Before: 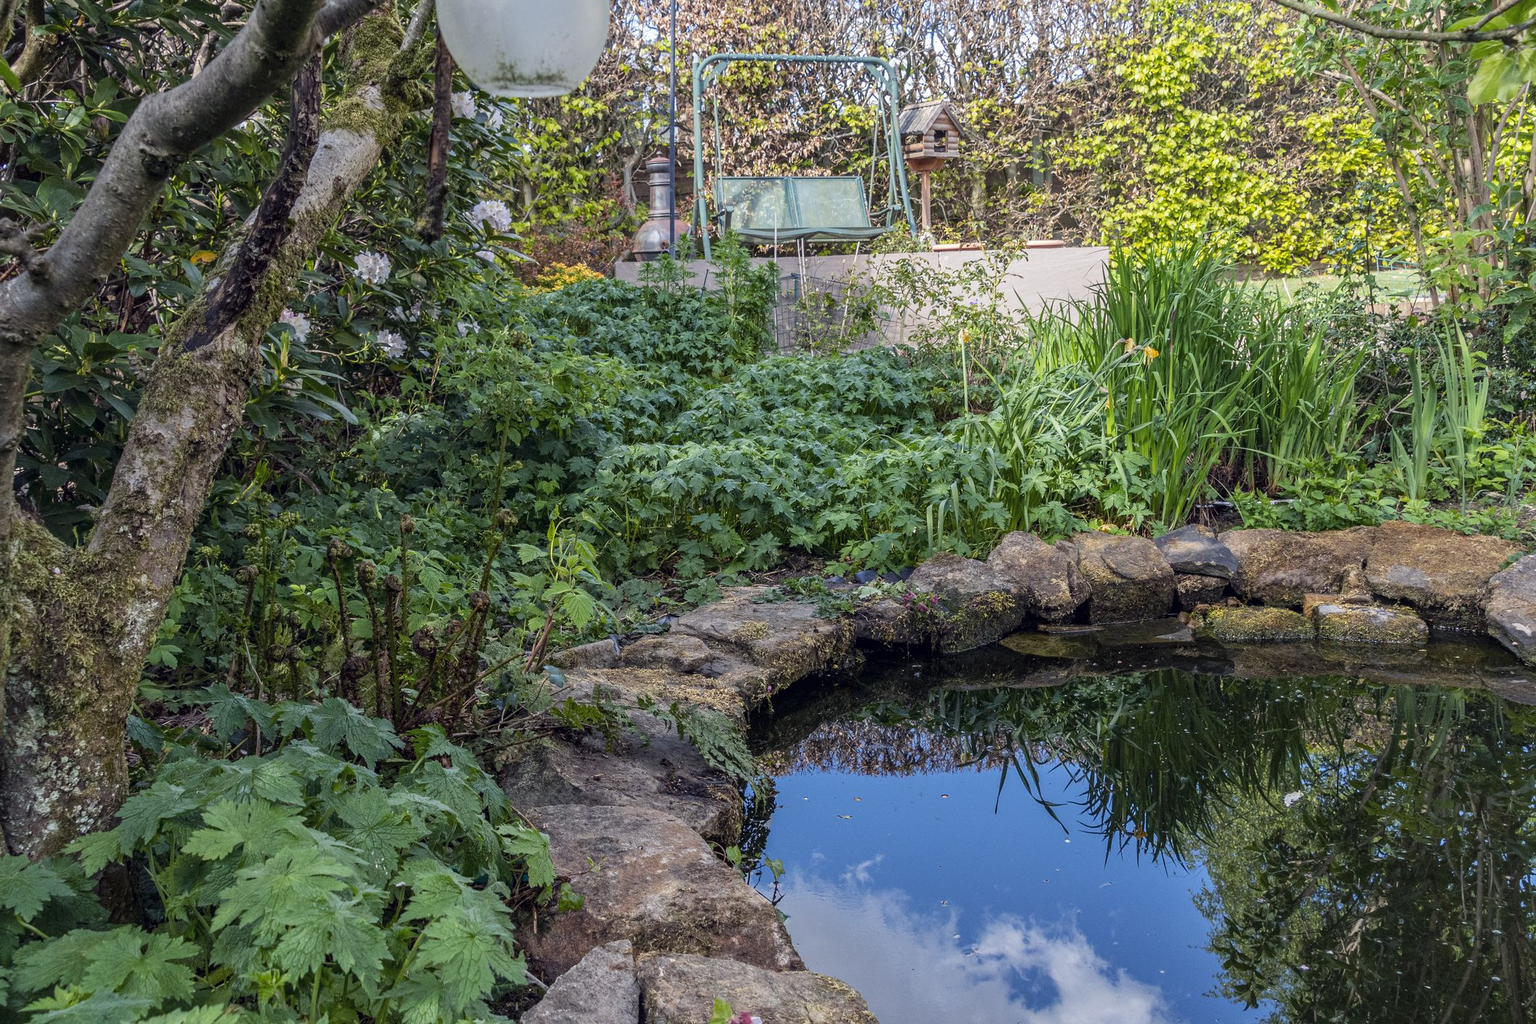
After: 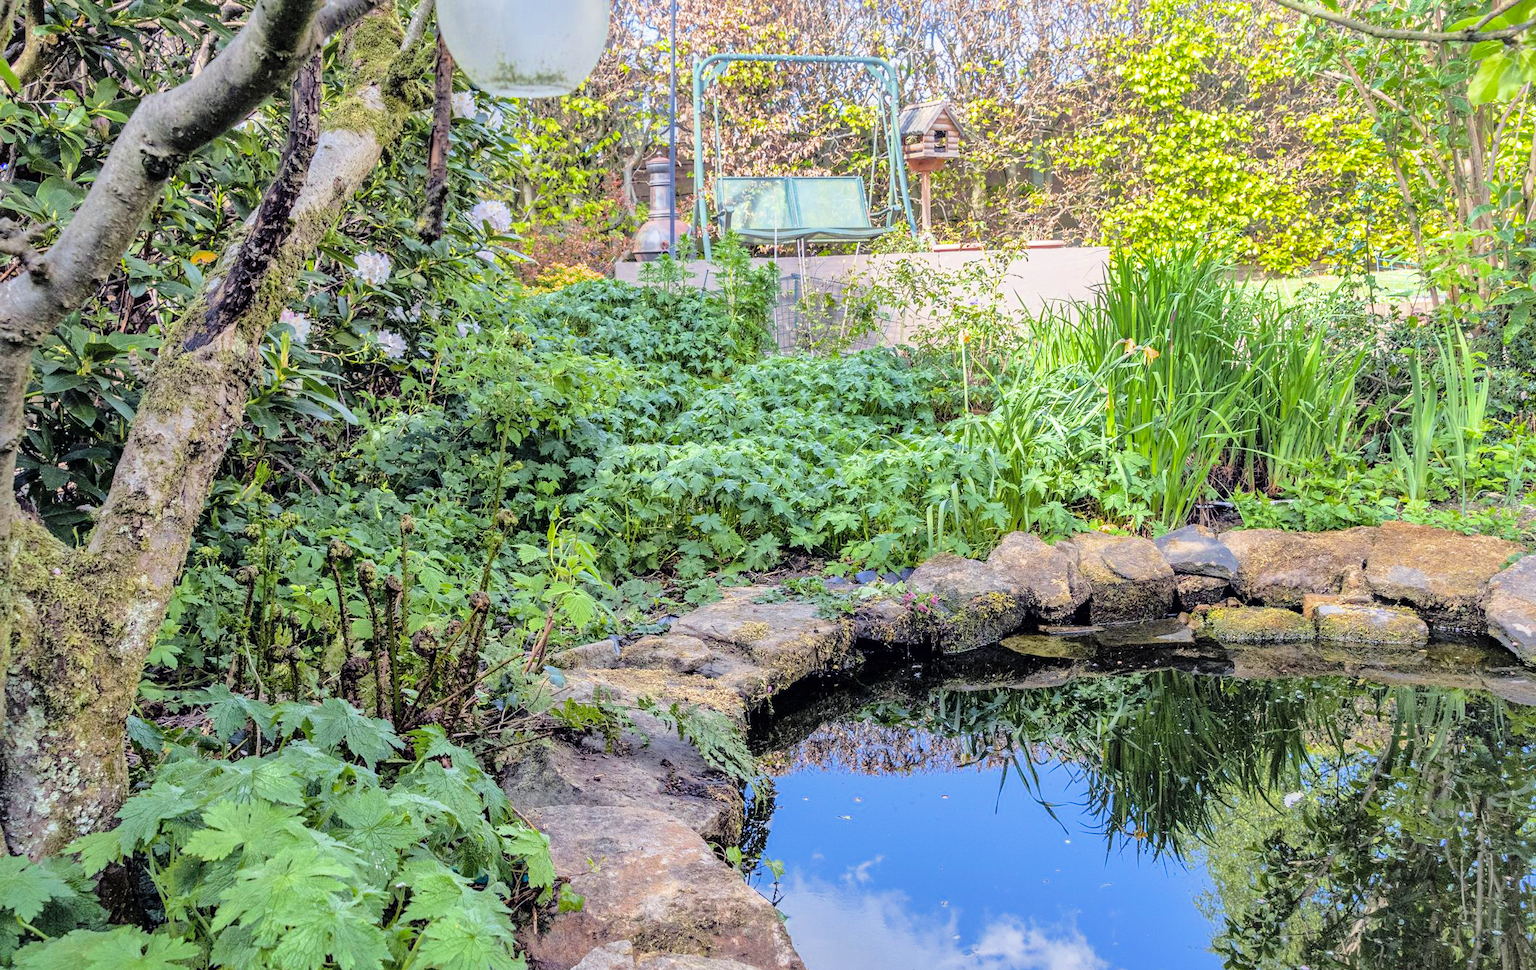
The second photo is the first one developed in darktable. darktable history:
crop and rotate: top 0.01%, bottom 5.203%
filmic rgb: black relative exposure -7.23 EV, white relative exposure 5.35 EV, hardness 3.02, color science v6 (2022)
tone equalizer: -8 EV -1.07 EV, -7 EV -0.993 EV, -6 EV -0.855 EV, -5 EV -0.605 EV, -3 EV 0.573 EV, -2 EV 0.865 EV, -1 EV 1.01 EV, +0 EV 1.05 EV, edges refinement/feathering 500, mask exposure compensation -1.25 EV, preserve details no
shadows and highlights: shadows 40.17, highlights -59.95
exposure: black level correction 0, exposure 1.199 EV, compensate exposure bias true, compensate highlight preservation false
tone curve: curves: ch0 [(0, 0) (0.004, 0.008) (0.077, 0.156) (0.169, 0.29) (0.774, 0.774) (1, 1)], color space Lab, linked channels, preserve colors none
